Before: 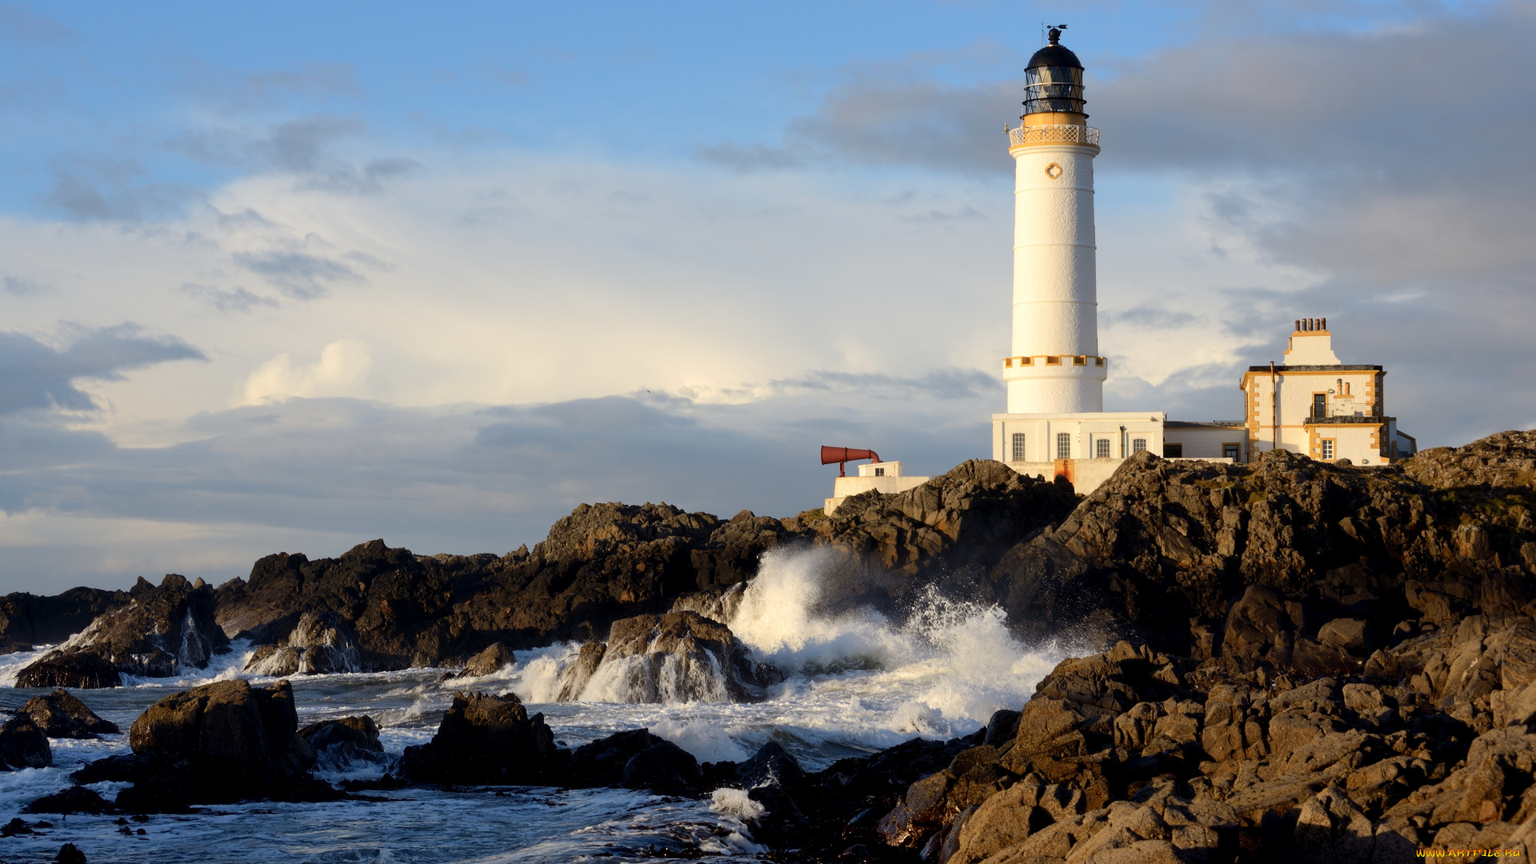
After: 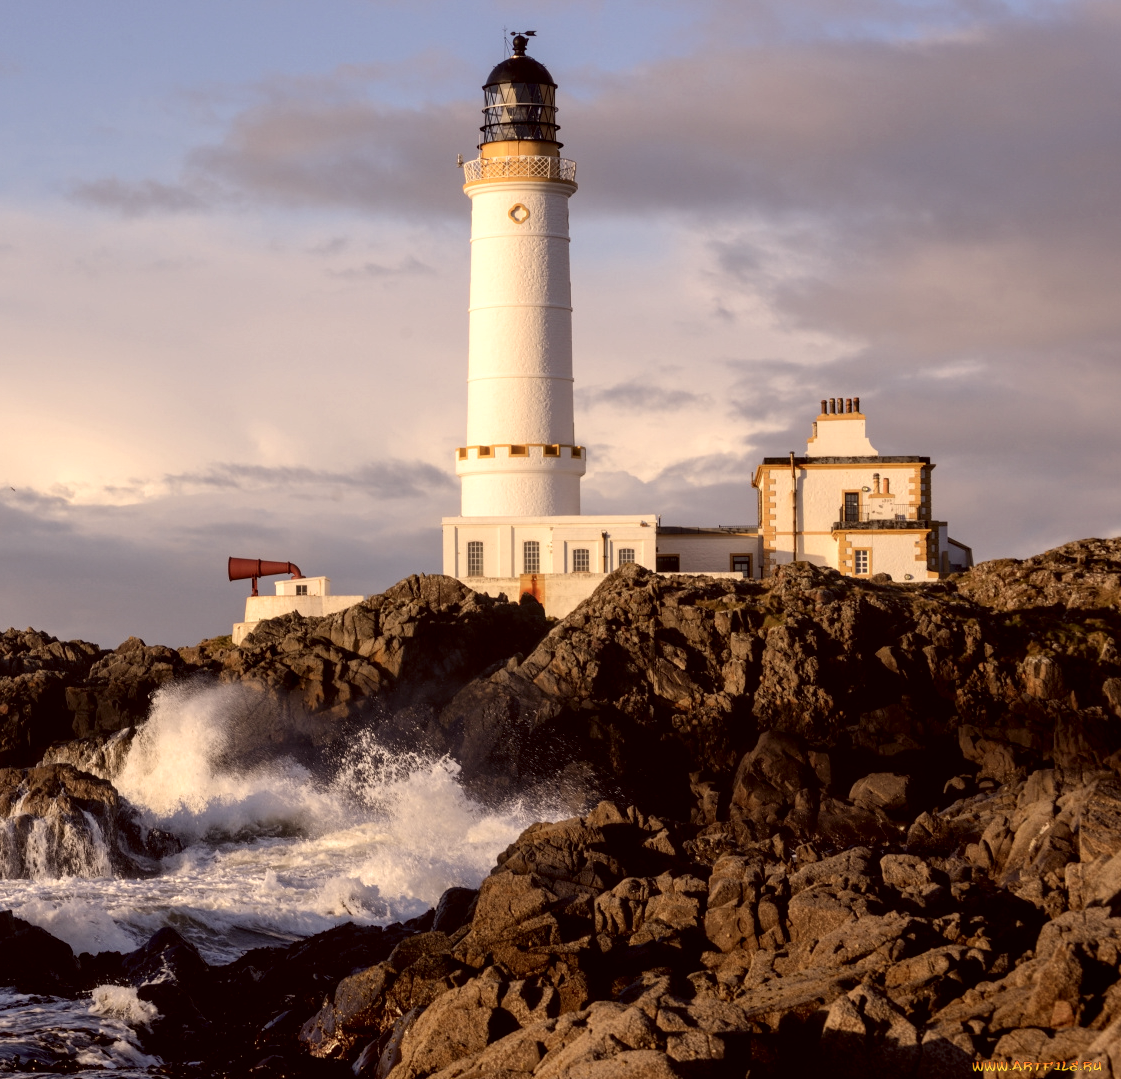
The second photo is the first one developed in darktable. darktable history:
crop: left 41.565%
local contrast: detail 130%
color correction: highlights a* 10.18, highlights b* 9.78, shadows a* 9.14, shadows b* 7.56, saturation 0.816
